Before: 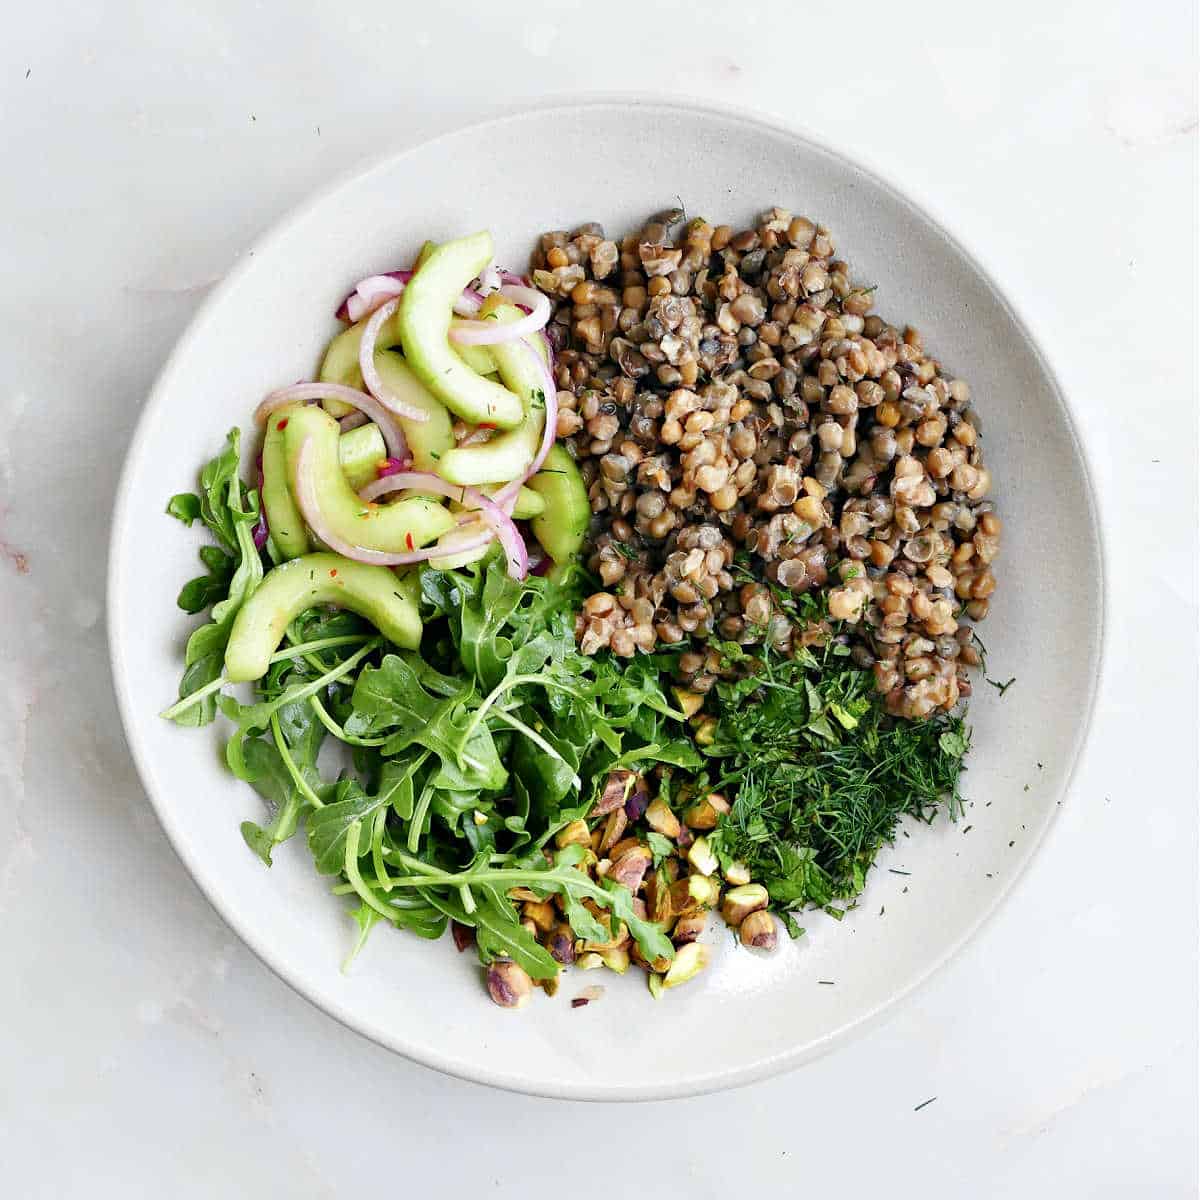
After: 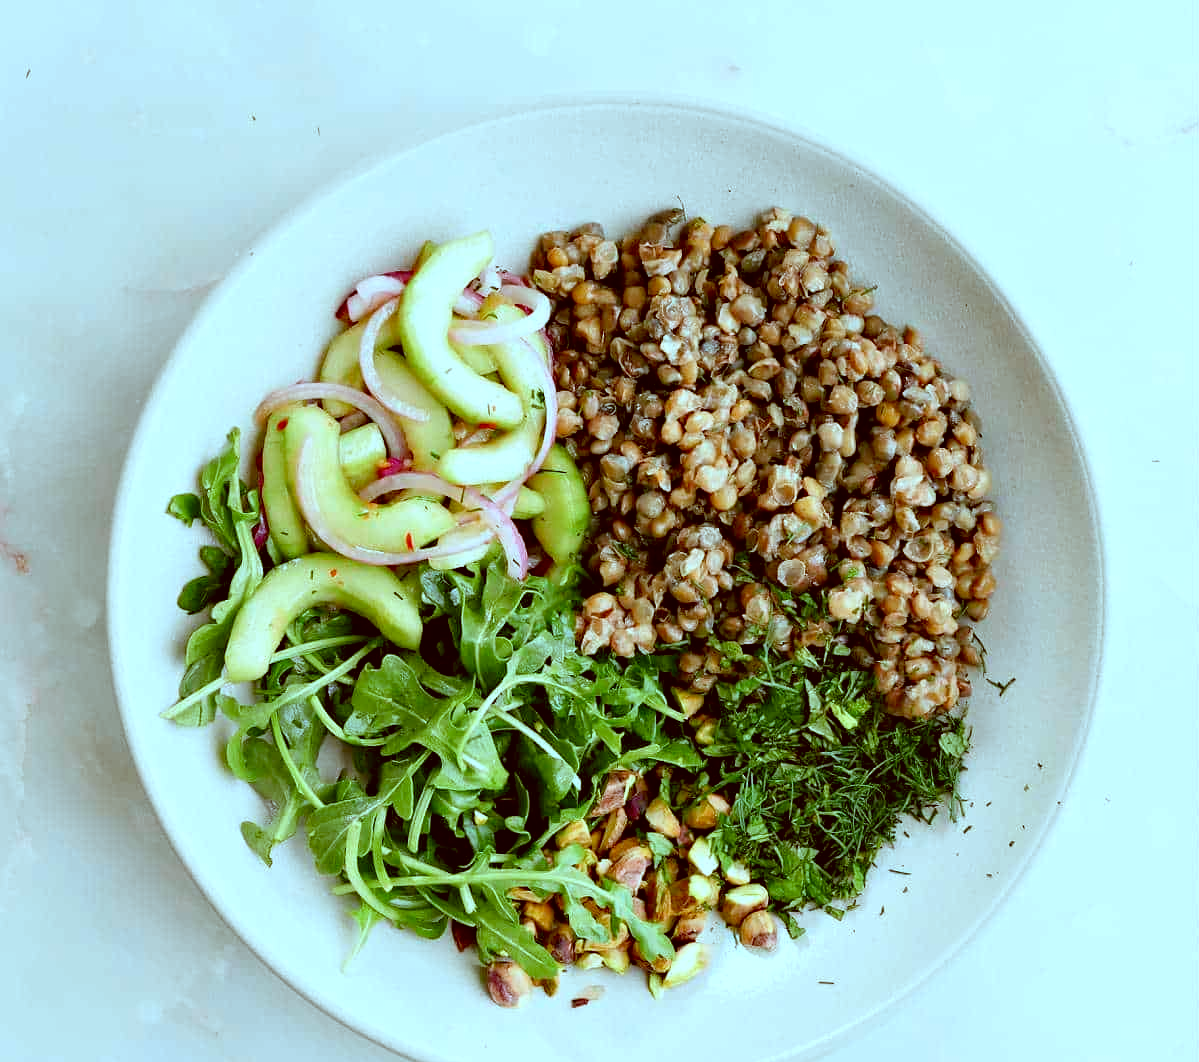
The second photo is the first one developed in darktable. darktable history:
crop and rotate: top 0%, bottom 11.49%
exposure: black level correction 0.009, compensate highlight preservation false
color correction: highlights a* -14.62, highlights b* -16.22, shadows a* 10.12, shadows b* 29.4
